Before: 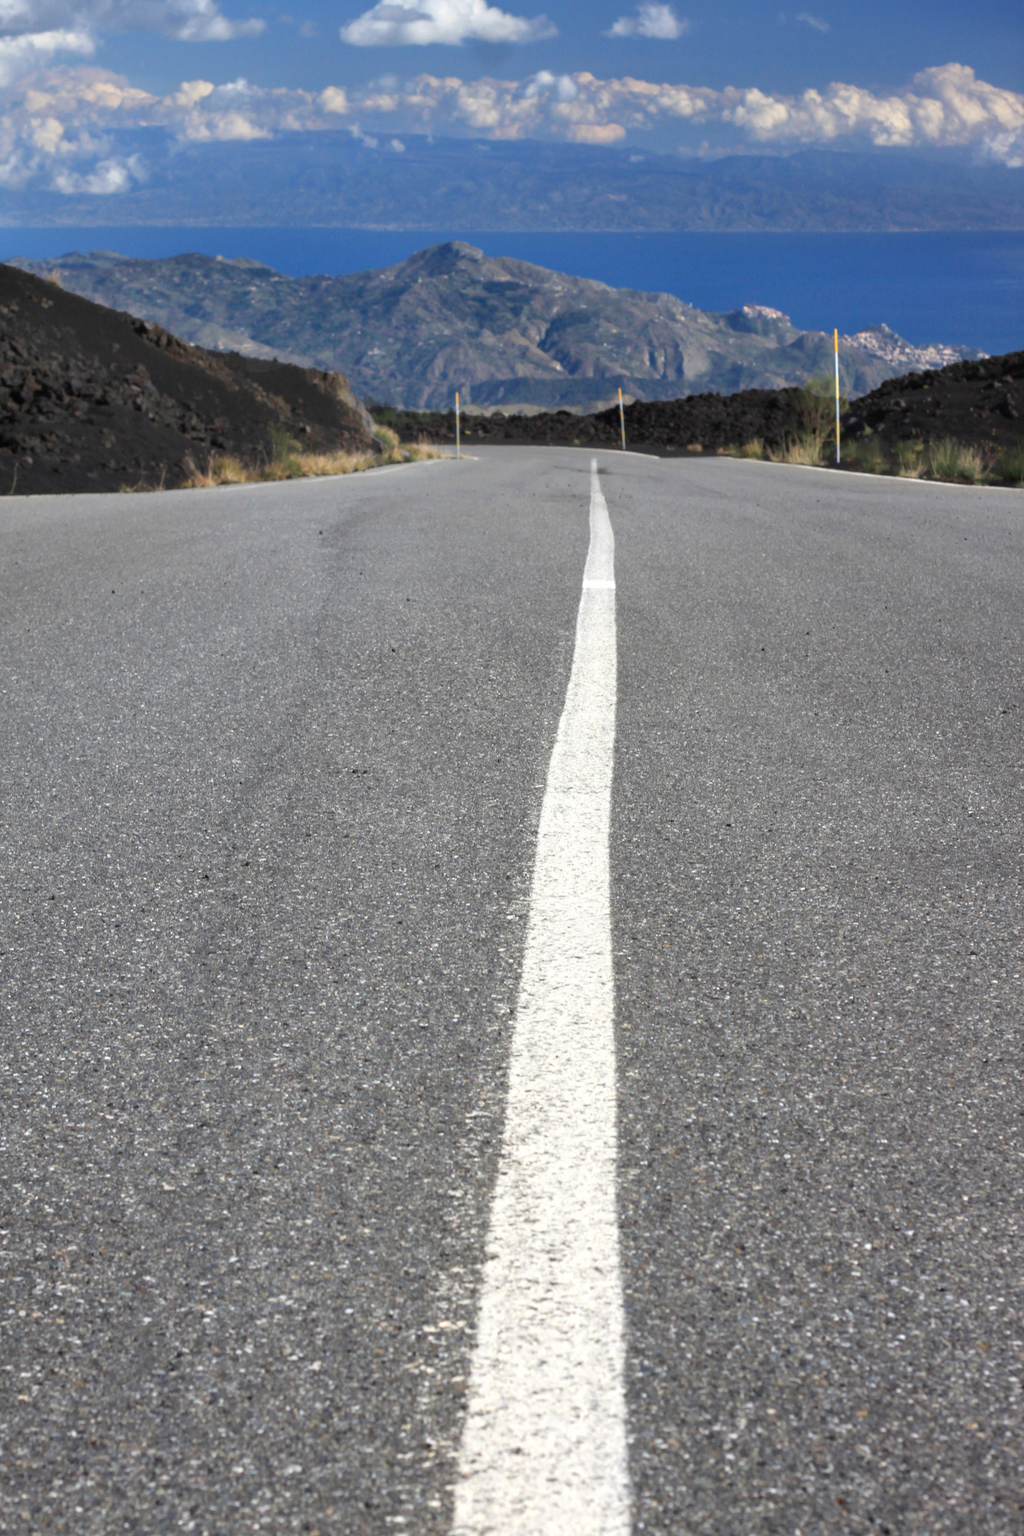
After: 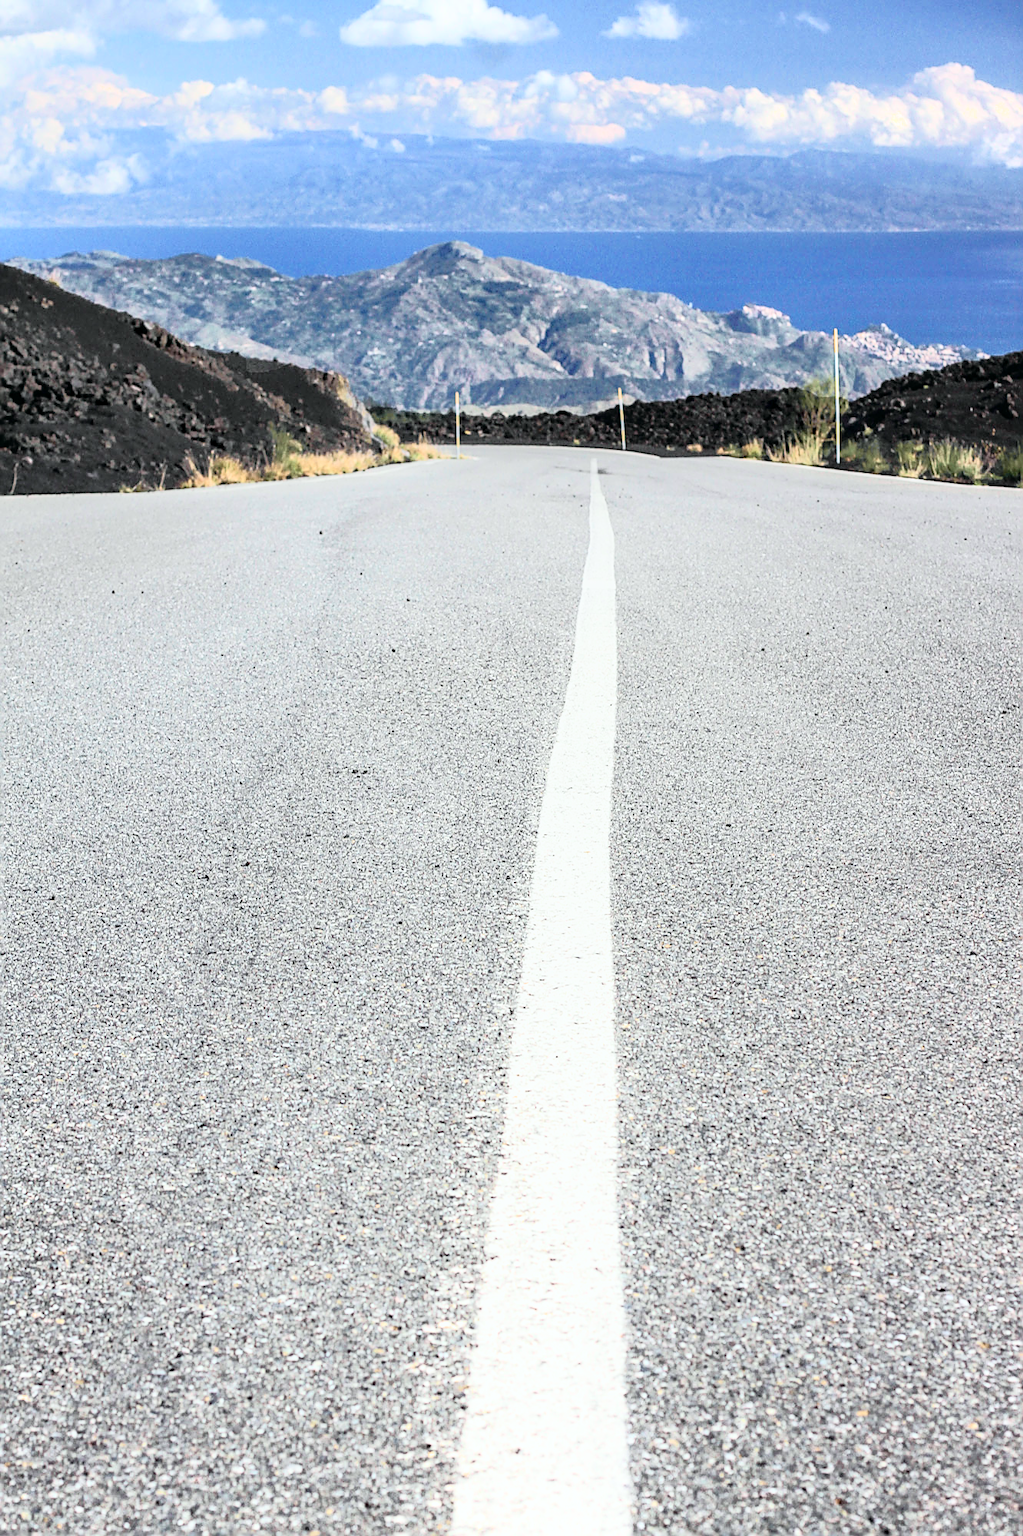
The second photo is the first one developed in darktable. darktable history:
sharpen: radius 1.662, amount 1.288
exposure: black level correction 0, exposure 1.103 EV, compensate exposure bias true, compensate highlight preservation false
shadows and highlights: shadows -0.377, highlights 41.62
tone curve: curves: ch0 [(0, 0.008) (0.081, 0.044) (0.177, 0.123) (0.283, 0.253) (0.416, 0.449) (0.495, 0.524) (0.661, 0.756) (0.796, 0.859) (1, 0.951)]; ch1 [(0, 0) (0.161, 0.092) (0.35, 0.33) (0.392, 0.392) (0.427, 0.426) (0.479, 0.472) (0.505, 0.5) (0.521, 0.524) (0.567, 0.556) (0.583, 0.588) (0.625, 0.627) (0.678, 0.733) (1, 1)]; ch2 [(0, 0) (0.346, 0.362) (0.404, 0.427) (0.502, 0.499) (0.531, 0.523) (0.544, 0.561) (0.58, 0.59) (0.629, 0.642) (0.717, 0.678) (1, 1)], color space Lab, independent channels, preserve colors none
contrast equalizer: y [[0.5 ×6], [0.5 ×6], [0.5, 0.5, 0.501, 0.545, 0.707, 0.863], [0 ×6], [0 ×6]], mix -0.983
local contrast: on, module defaults
filmic rgb: black relative exposure -8.03 EV, white relative exposure 3.78 EV, hardness 4.37, color science v6 (2022)
